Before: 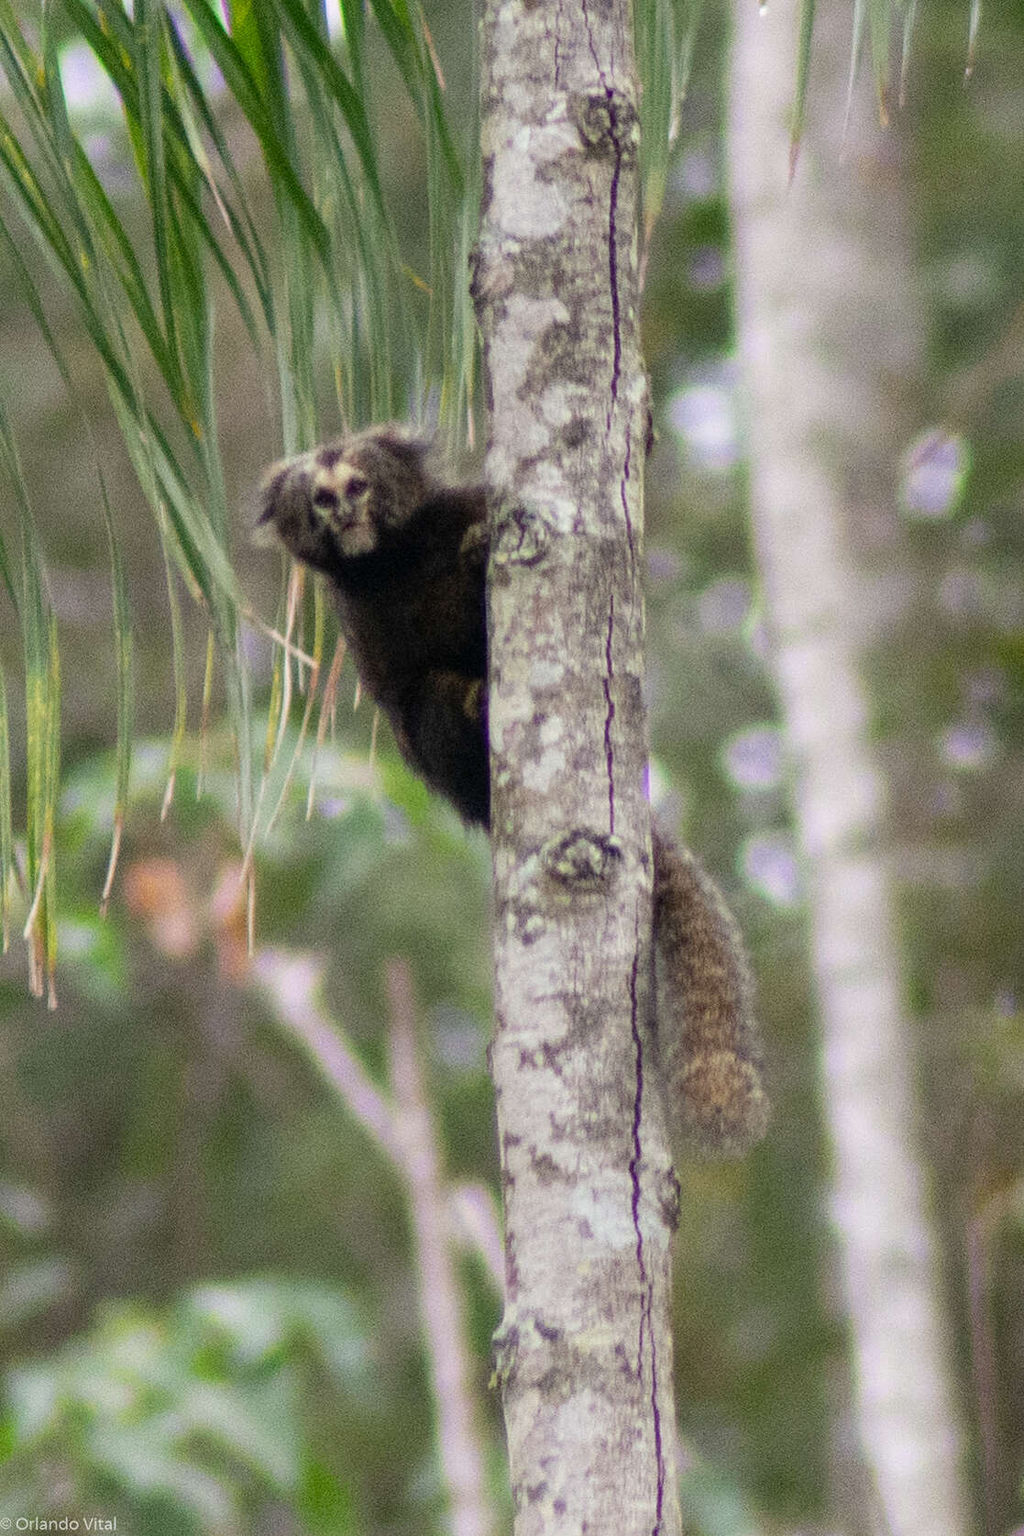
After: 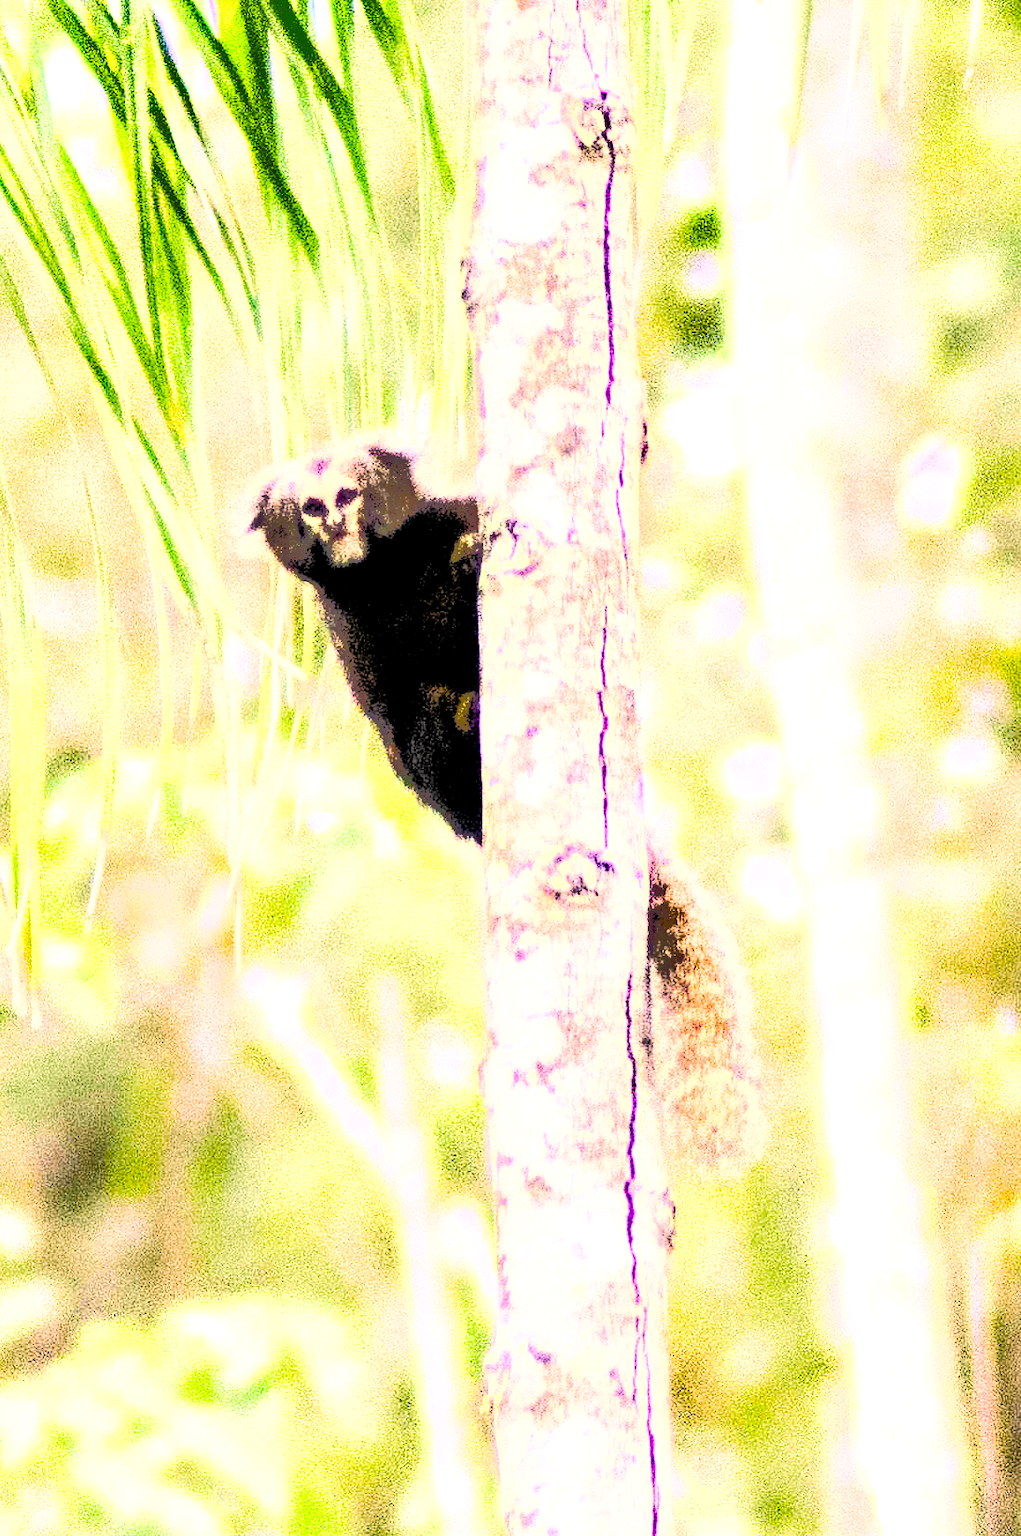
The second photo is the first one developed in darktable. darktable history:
shadows and highlights: shadows 29.74, highlights -30.39, low approximation 0.01, soften with gaussian
base curve: curves: ch0 [(0, 0) (0.007, 0.004) (0.027, 0.03) (0.046, 0.07) (0.207, 0.54) (0.442, 0.872) (0.673, 0.972) (1, 1)]
exposure: exposure 0.498 EV, compensate exposure bias true, compensate highlight preservation false
tone equalizer: -7 EV -0.621 EV, -6 EV 0.981 EV, -5 EV -0.449 EV, -4 EV 0.416 EV, -3 EV 0.422 EV, -2 EV 0.151 EV, -1 EV -0.131 EV, +0 EV -0.415 EV, smoothing diameter 2.04%, edges refinement/feathering 22.75, mask exposure compensation -1.57 EV, filter diffusion 5
crop: left 1.65%, right 0.279%, bottom 1.709%
levels: levels [0.062, 0.494, 0.925]
color balance rgb: highlights gain › chroma 4.59%, highlights gain › hue 34.1°, linear chroma grading › global chroma 14.417%, perceptual saturation grading › global saturation 24.753%, perceptual saturation grading › highlights -51.001%, perceptual saturation grading › mid-tones 19.787%, perceptual saturation grading › shadows 60.841%, perceptual brilliance grading › mid-tones 10.1%, perceptual brilliance grading › shadows 14.482%
